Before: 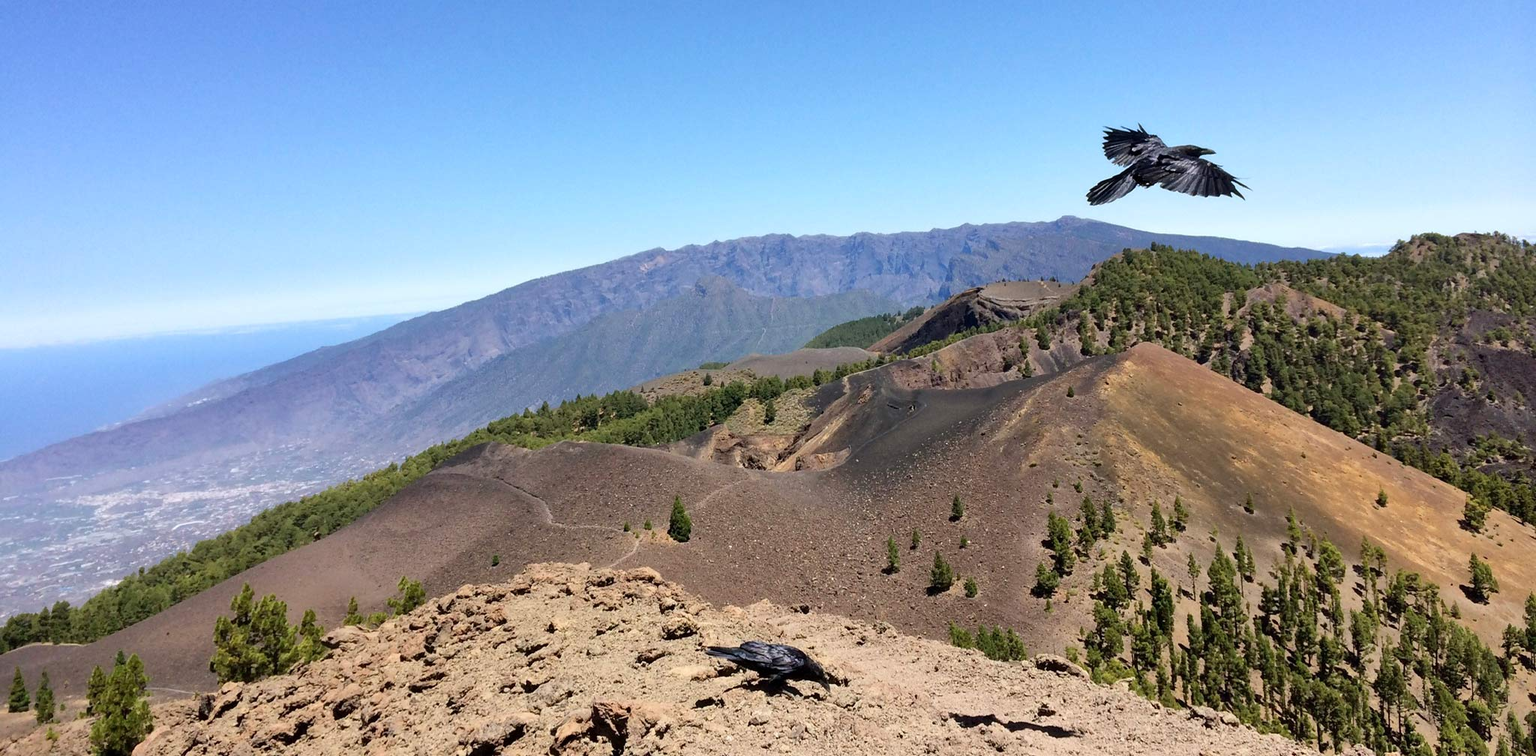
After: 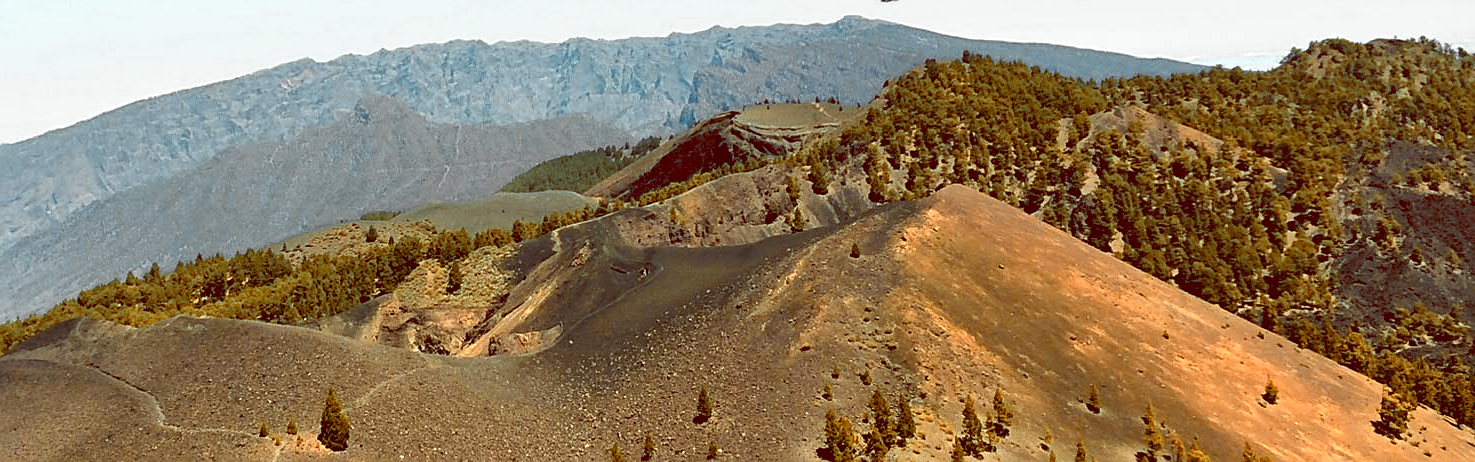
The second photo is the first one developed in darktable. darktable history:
crop and rotate: left 27.938%, top 27.046%, bottom 27.046%
sharpen: on, module defaults
color zones: curves: ch0 [(0.009, 0.528) (0.136, 0.6) (0.255, 0.586) (0.39, 0.528) (0.522, 0.584) (0.686, 0.736) (0.849, 0.561)]; ch1 [(0.045, 0.781) (0.14, 0.416) (0.257, 0.695) (0.442, 0.032) (0.738, 0.338) (0.818, 0.632) (0.891, 0.741) (1, 0.704)]; ch2 [(0, 0.667) (0.141, 0.52) (0.26, 0.37) (0.474, 0.432) (0.743, 0.286)]
color balance: lift [1, 1.015, 0.987, 0.985], gamma [1, 0.959, 1.042, 0.958], gain [0.927, 0.938, 1.072, 0.928], contrast 1.5%
